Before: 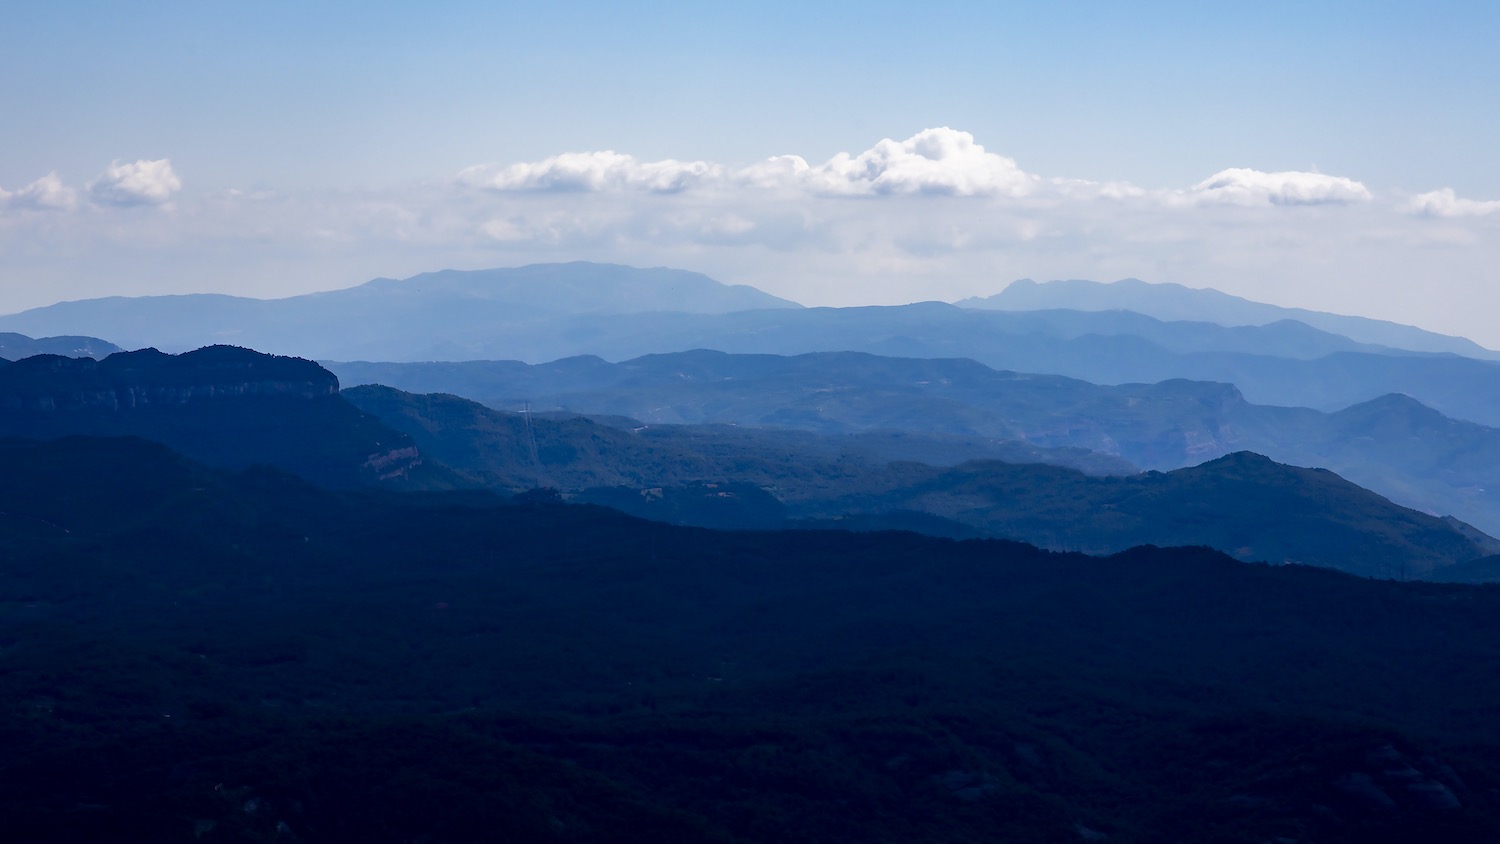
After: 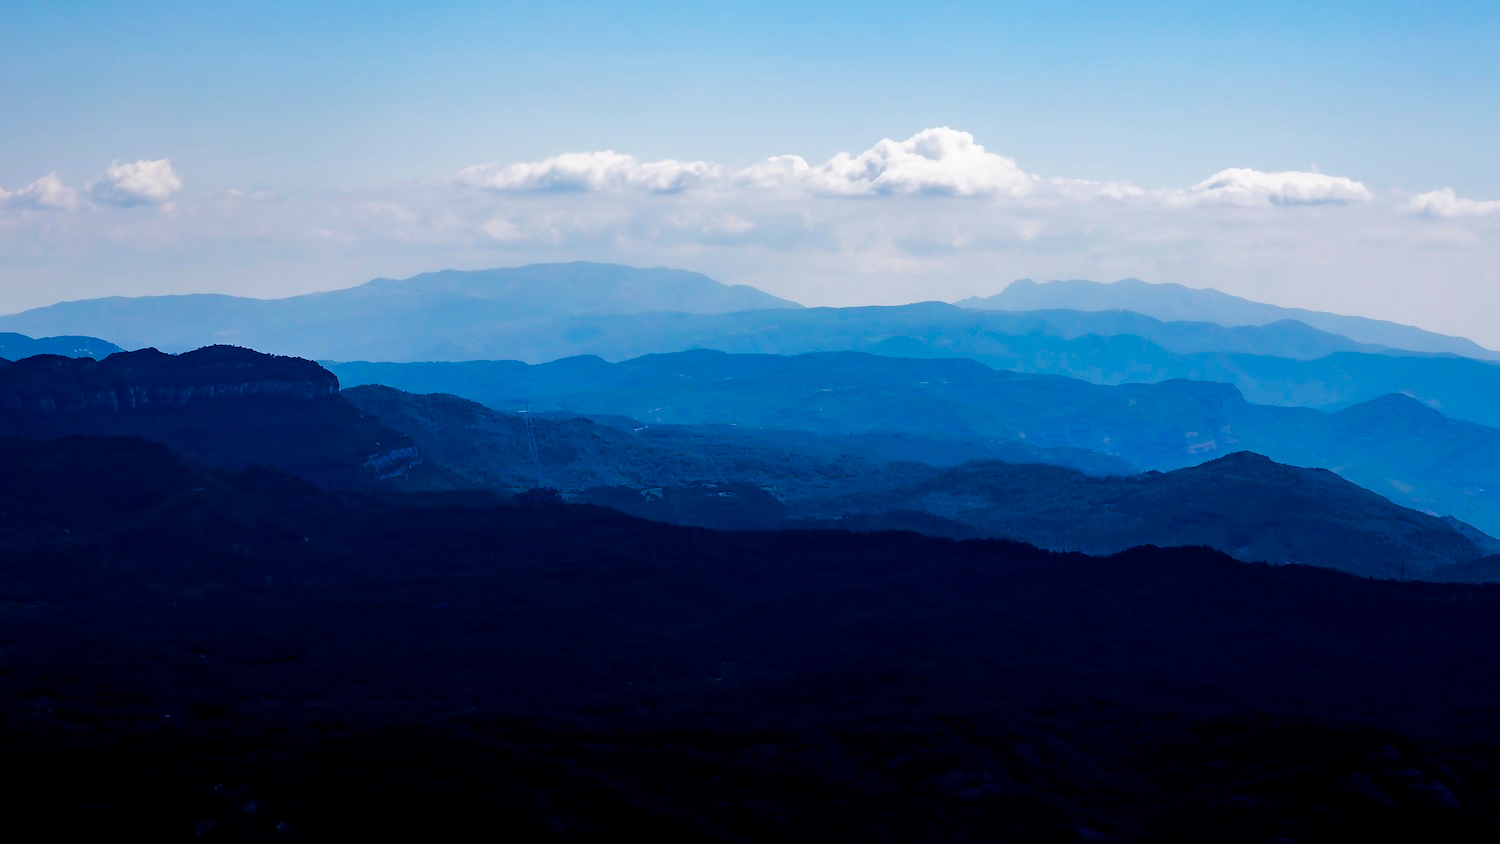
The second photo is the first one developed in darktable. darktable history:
color balance rgb: perceptual saturation grading › global saturation 20%, perceptual saturation grading › highlights -24.719%, perceptual saturation grading › shadows 49.969%, global vibrance 9.842%
